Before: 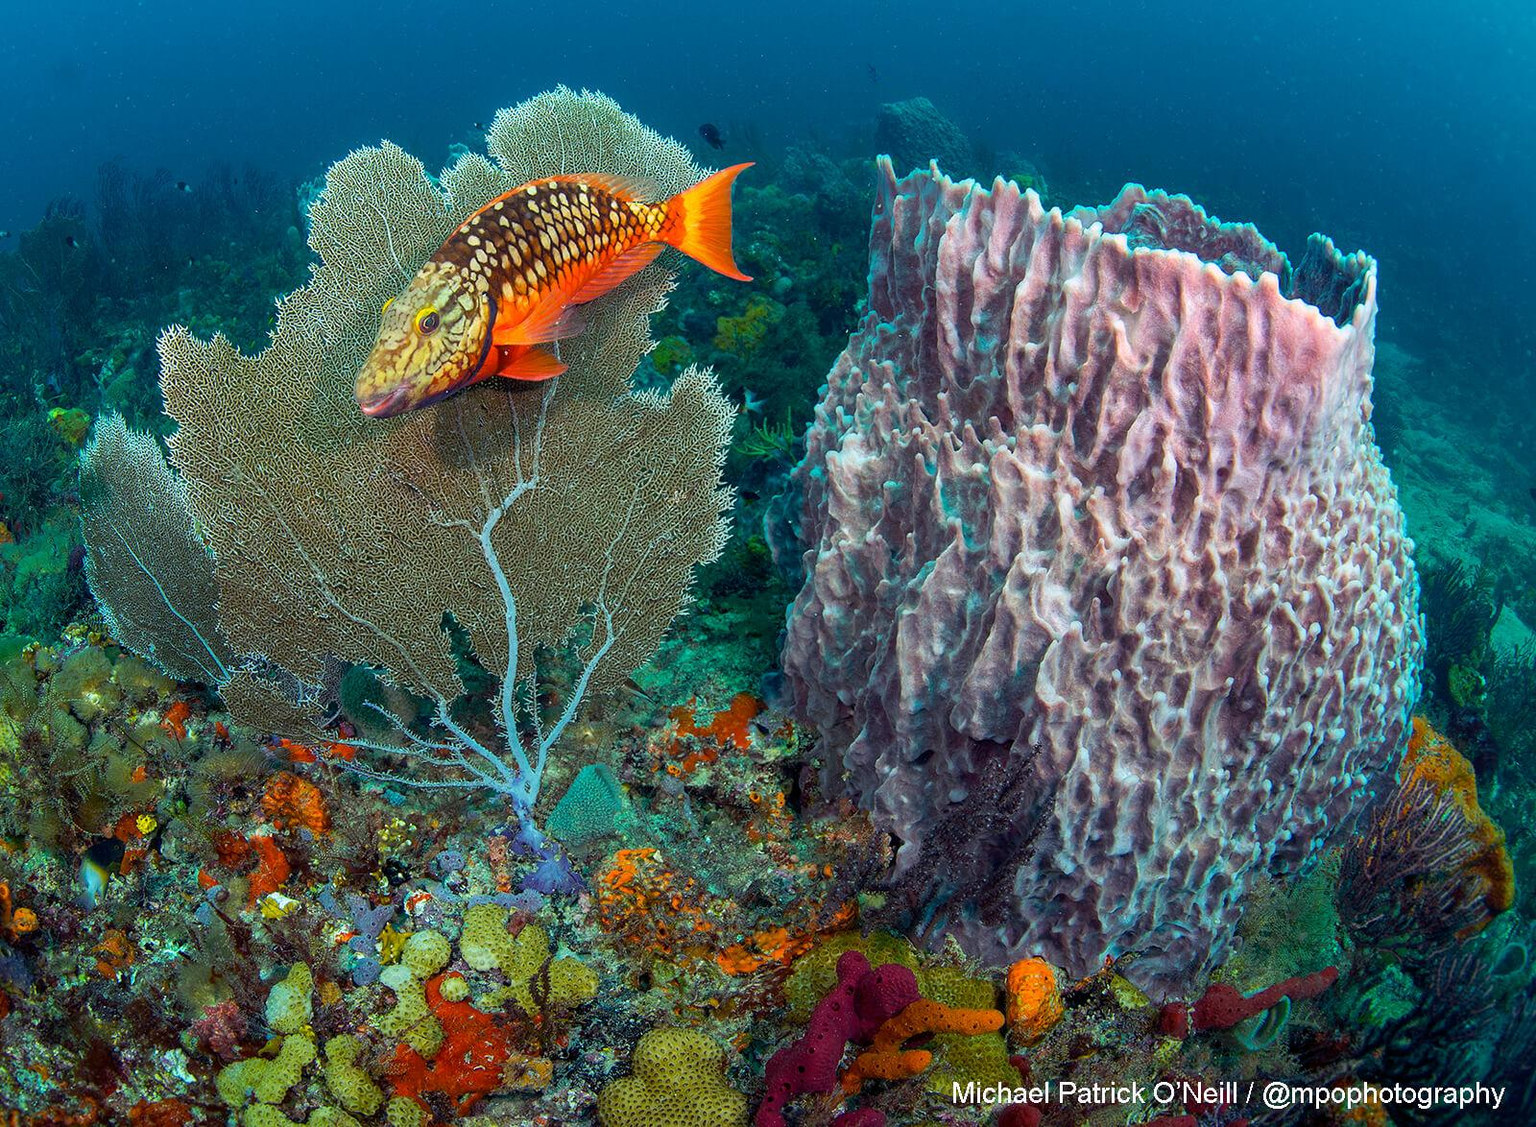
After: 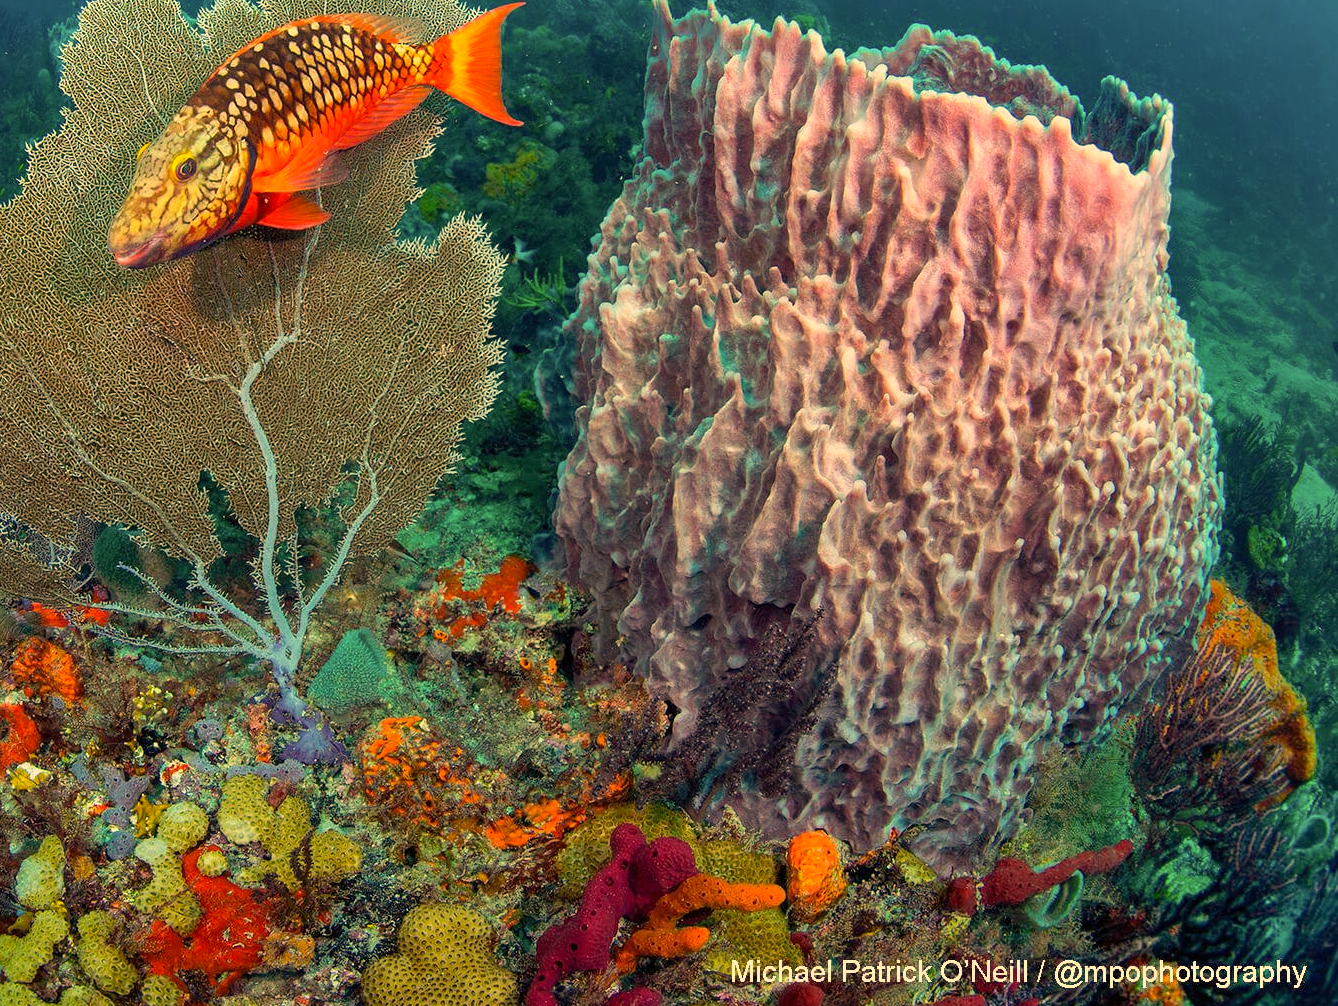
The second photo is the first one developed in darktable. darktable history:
crop: left 16.315%, top 14.246%
shadows and highlights: shadows 53, soften with gaussian
color calibration: illuminant Planckian (black body), x 0.368, y 0.361, temperature 4275.92 K
color correction: highlights a* 17.88, highlights b* 18.79
white balance: red 1.138, green 0.996, blue 0.812
